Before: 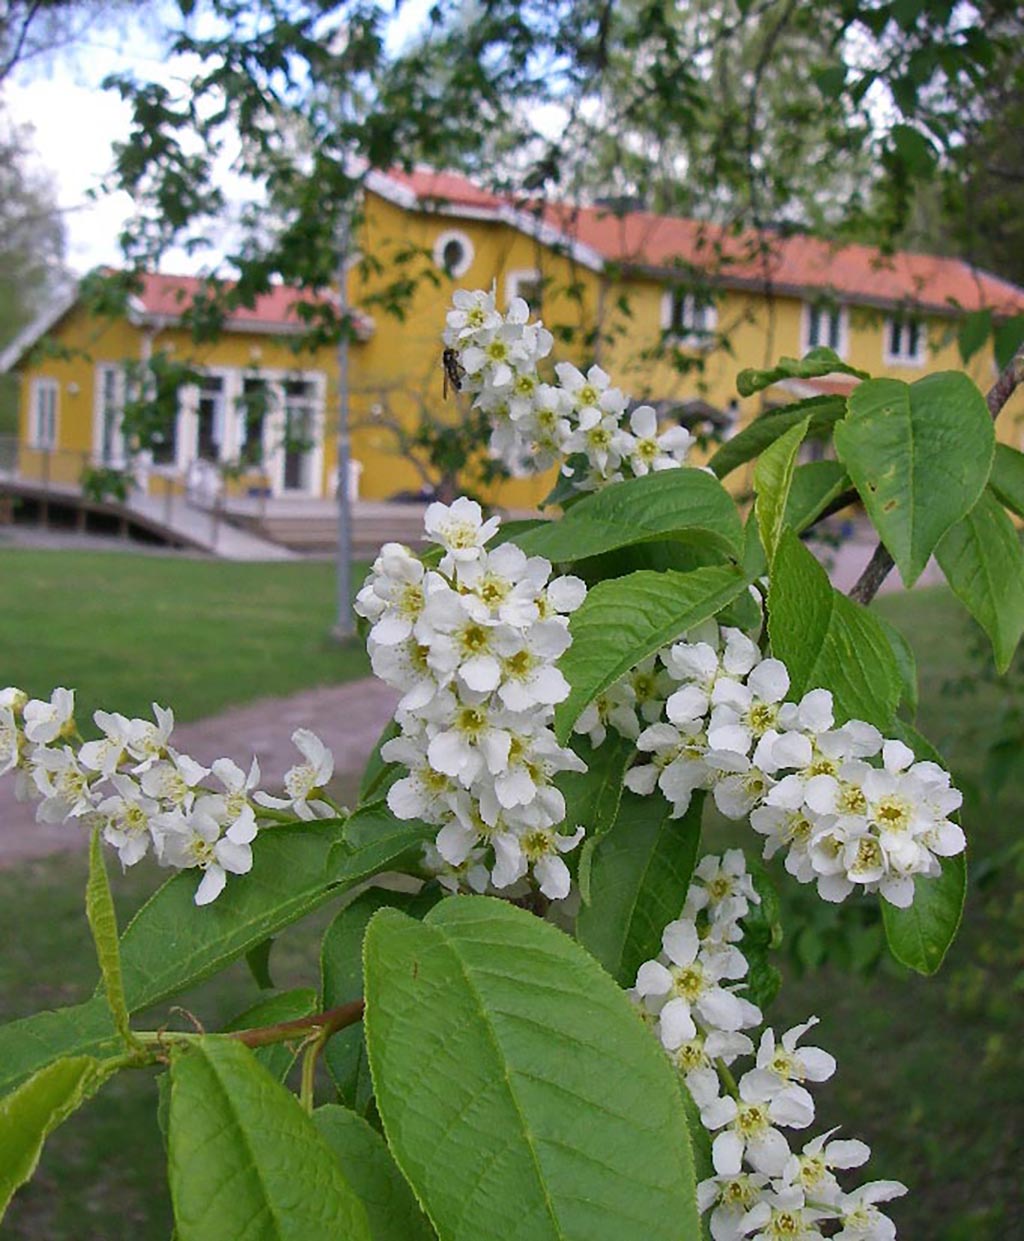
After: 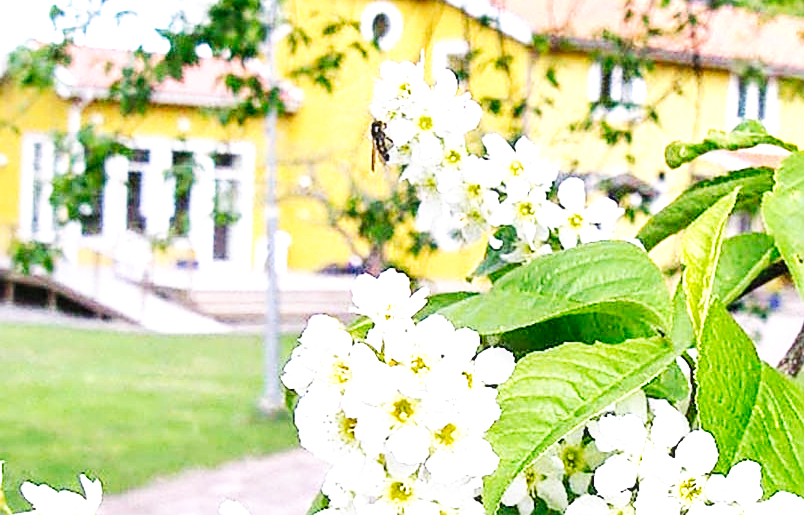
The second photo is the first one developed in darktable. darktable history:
base curve: curves: ch0 [(0, 0) (0.007, 0.004) (0.027, 0.03) (0.046, 0.07) (0.207, 0.54) (0.442, 0.872) (0.673, 0.972) (1, 1)], preserve colors none
sharpen: on, module defaults
local contrast: detail 130%
exposure: exposure 1 EV, compensate highlight preservation false
crop: left 7.036%, top 18.398%, right 14.379%, bottom 40.043%
